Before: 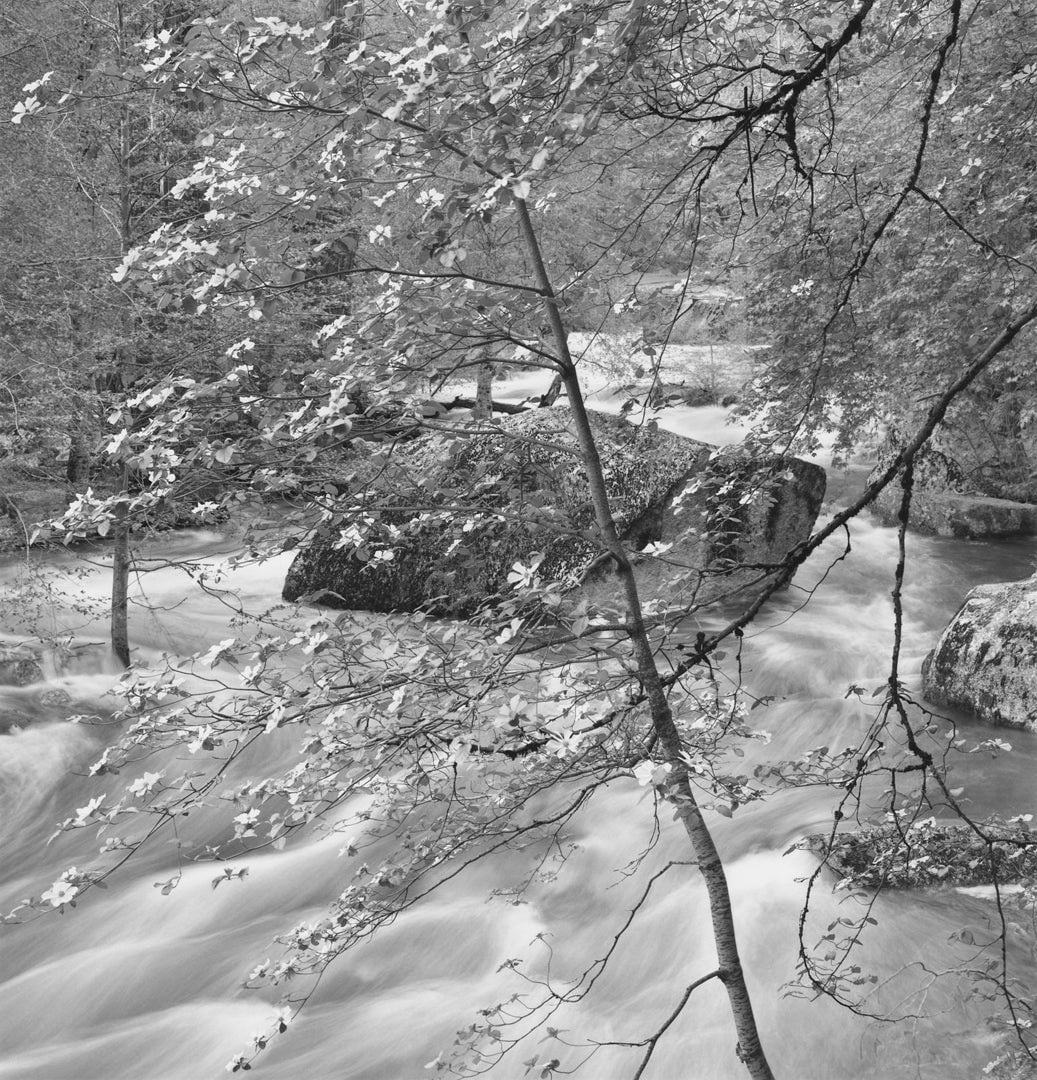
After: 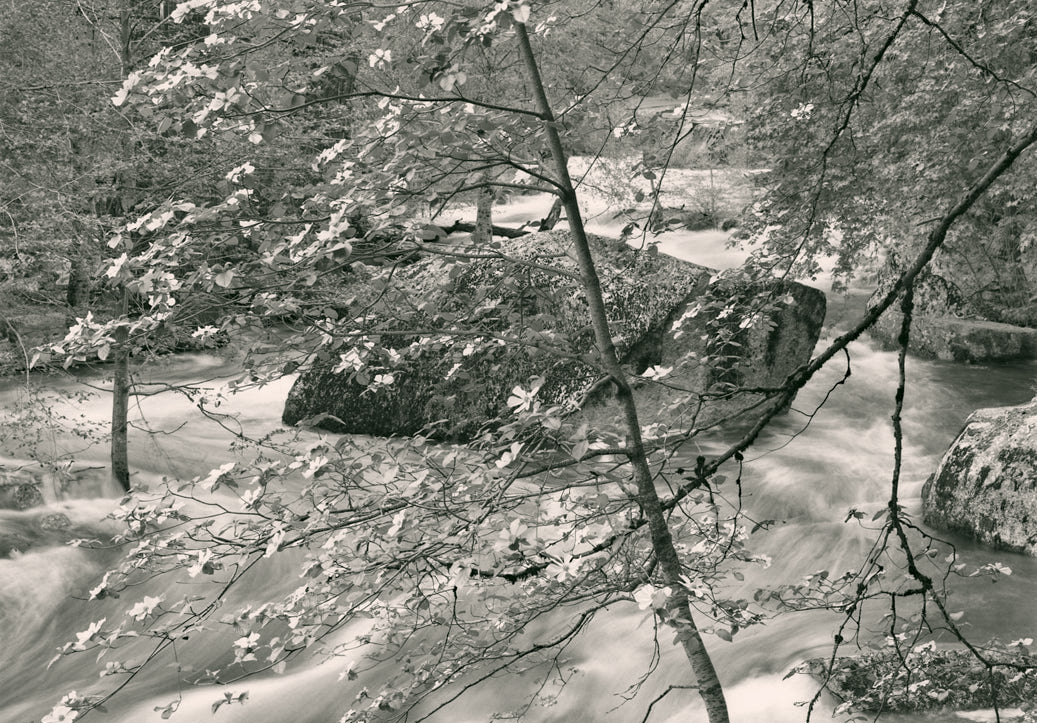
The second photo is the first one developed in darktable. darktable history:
crop: top 16.336%, bottom 16.7%
color correction: highlights a* 4.09, highlights b* 4.94, shadows a* -7.83, shadows b* 4.74
haze removal: compatibility mode true, adaptive false
